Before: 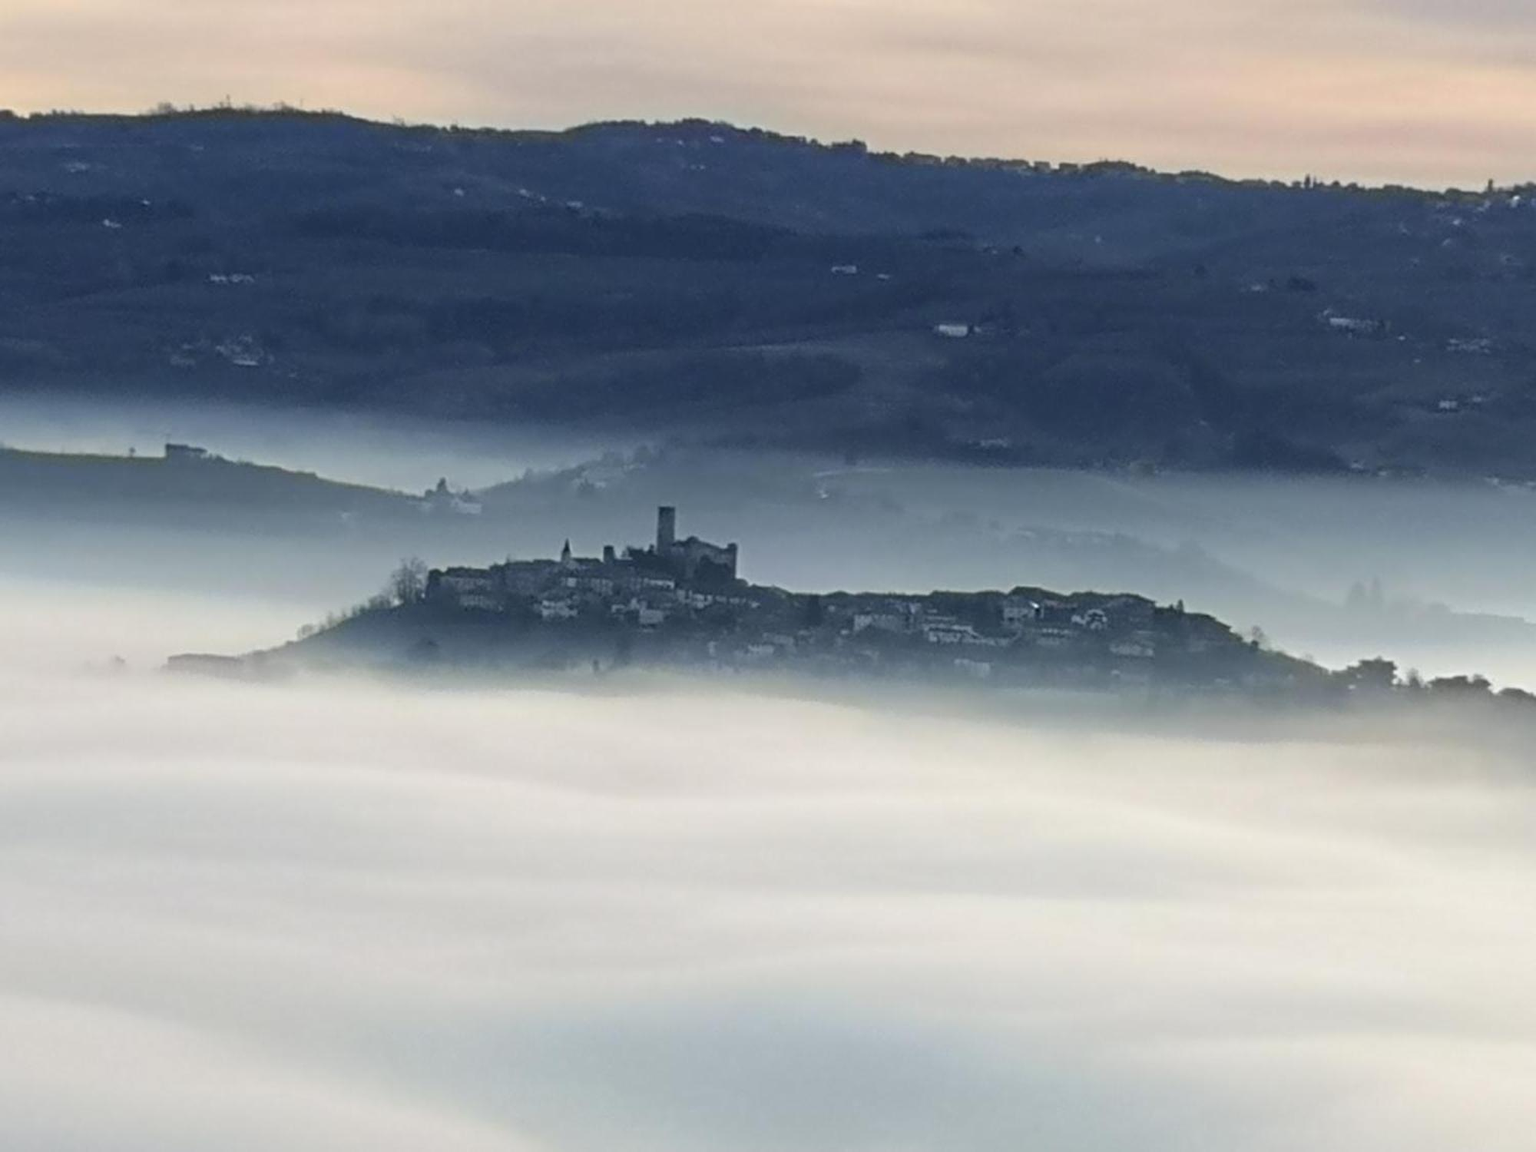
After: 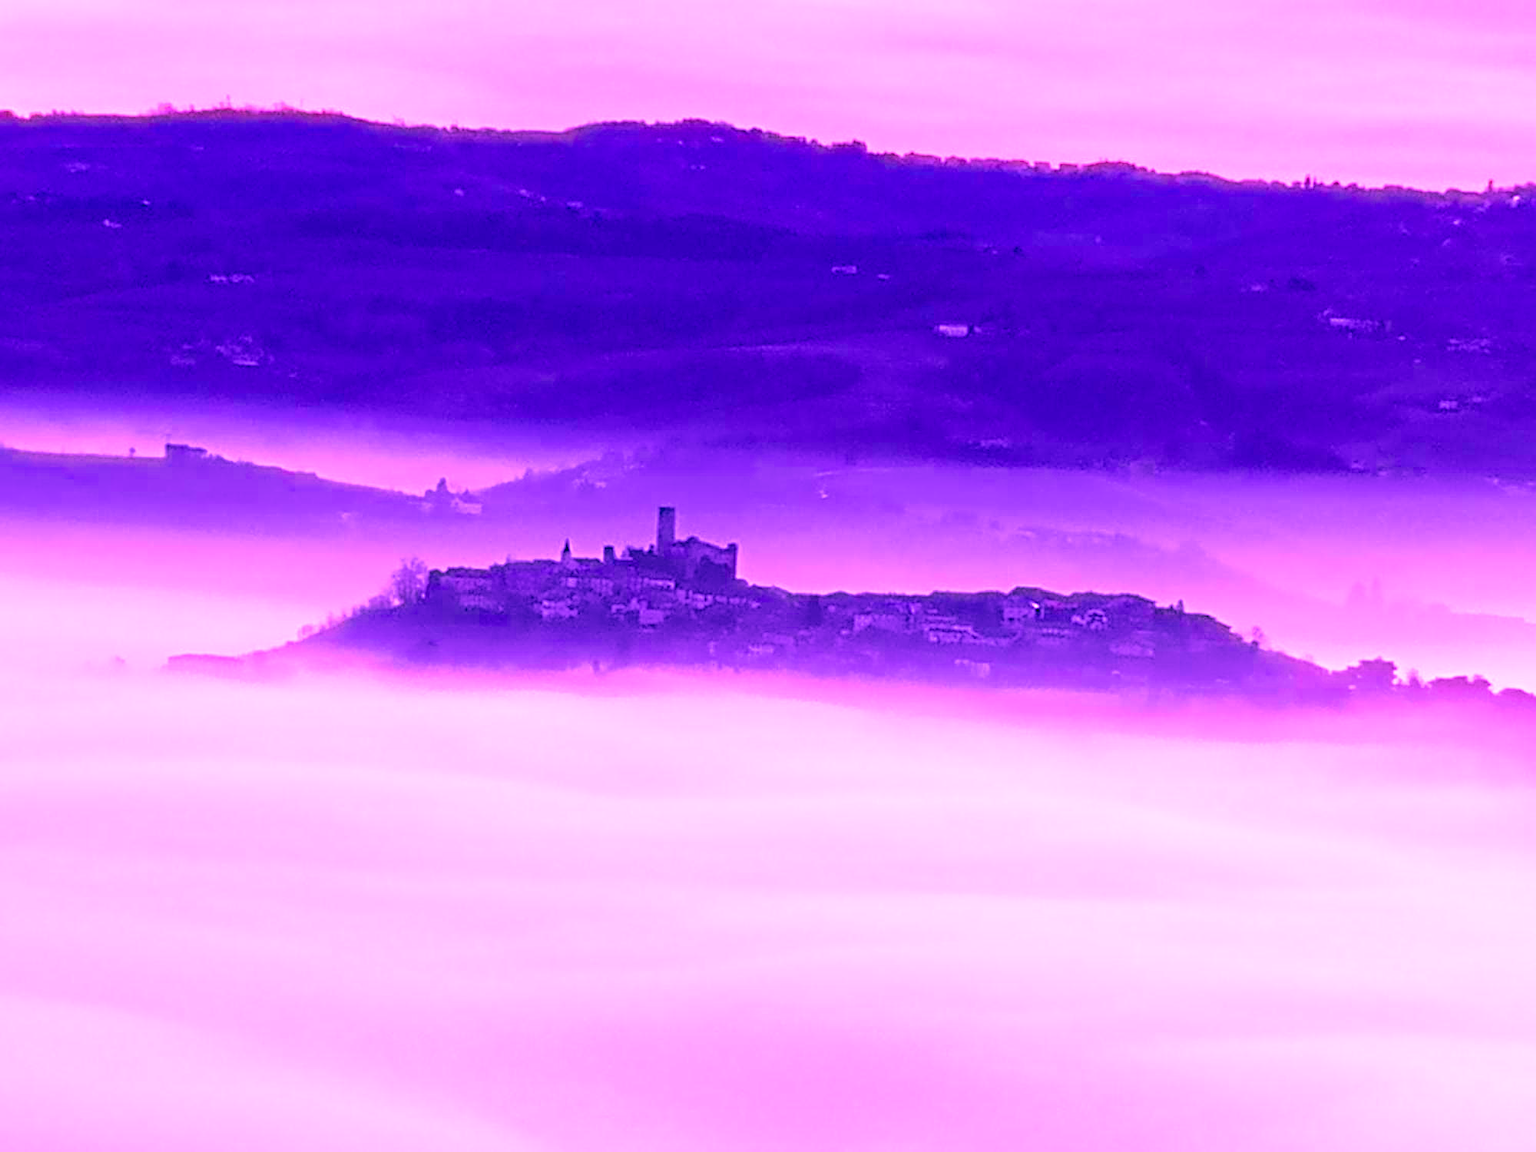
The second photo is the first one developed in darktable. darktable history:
exposure: black level correction 0, exposure 0.7 EV, compensate exposure bias true, compensate highlight preservation false
filmic rgb: black relative exposure -7.15 EV, white relative exposure 5.36 EV, hardness 3.02, color science v6 (2022)
highlight reconstruction: iterations 1, diameter of reconstruction 64 px
lens correction: scale 1.01, crop 1, focal 85, aperture 2.8, distance 7.77, camera "Canon EOS RP", lens "Canon RF 85mm F2 MACRO IS STM"
raw denoise: x [[0, 0.25, 0.5, 0.75, 1] ×4]
sharpen: on, module defaults
white balance: red 1.803, blue 1.886
color balance rgb: linear chroma grading › global chroma 9%, perceptual saturation grading › global saturation 36%, perceptual saturation grading › shadows 35%, perceptual brilliance grading › global brilliance 21.21%, perceptual brilliance grading › shadows -35%, global vibrance 21.21%
